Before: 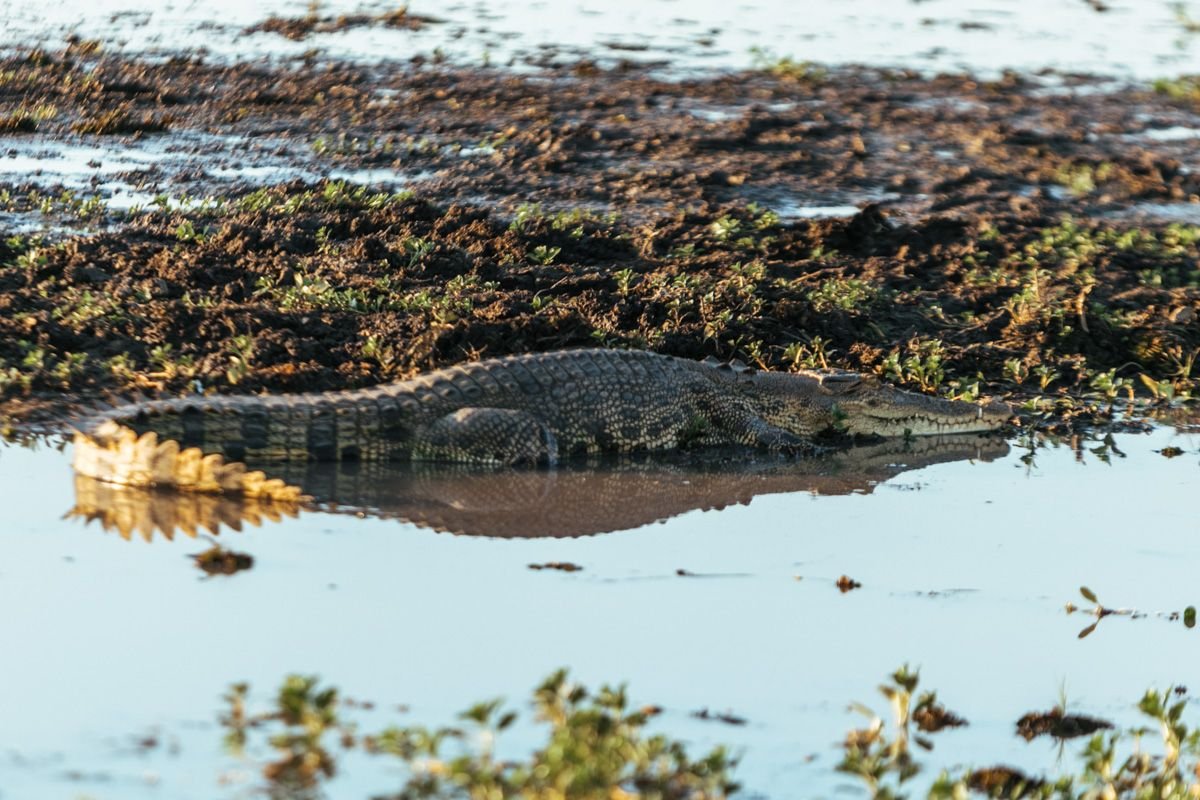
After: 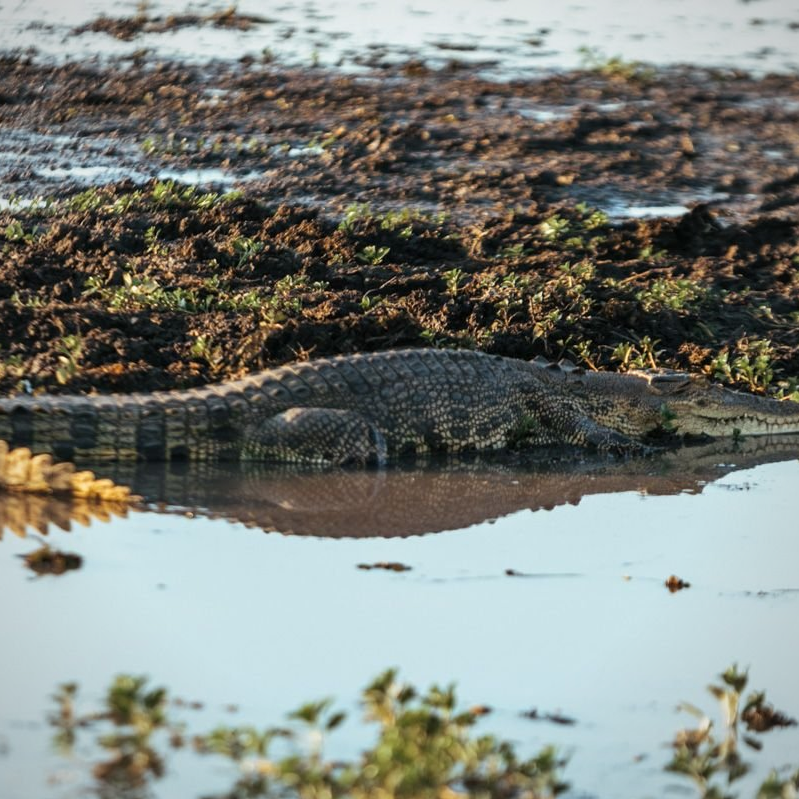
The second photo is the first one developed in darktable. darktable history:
vignetting: fall-off radius 81.94%
crop and rotate: left 14.292%, right 19.041%
